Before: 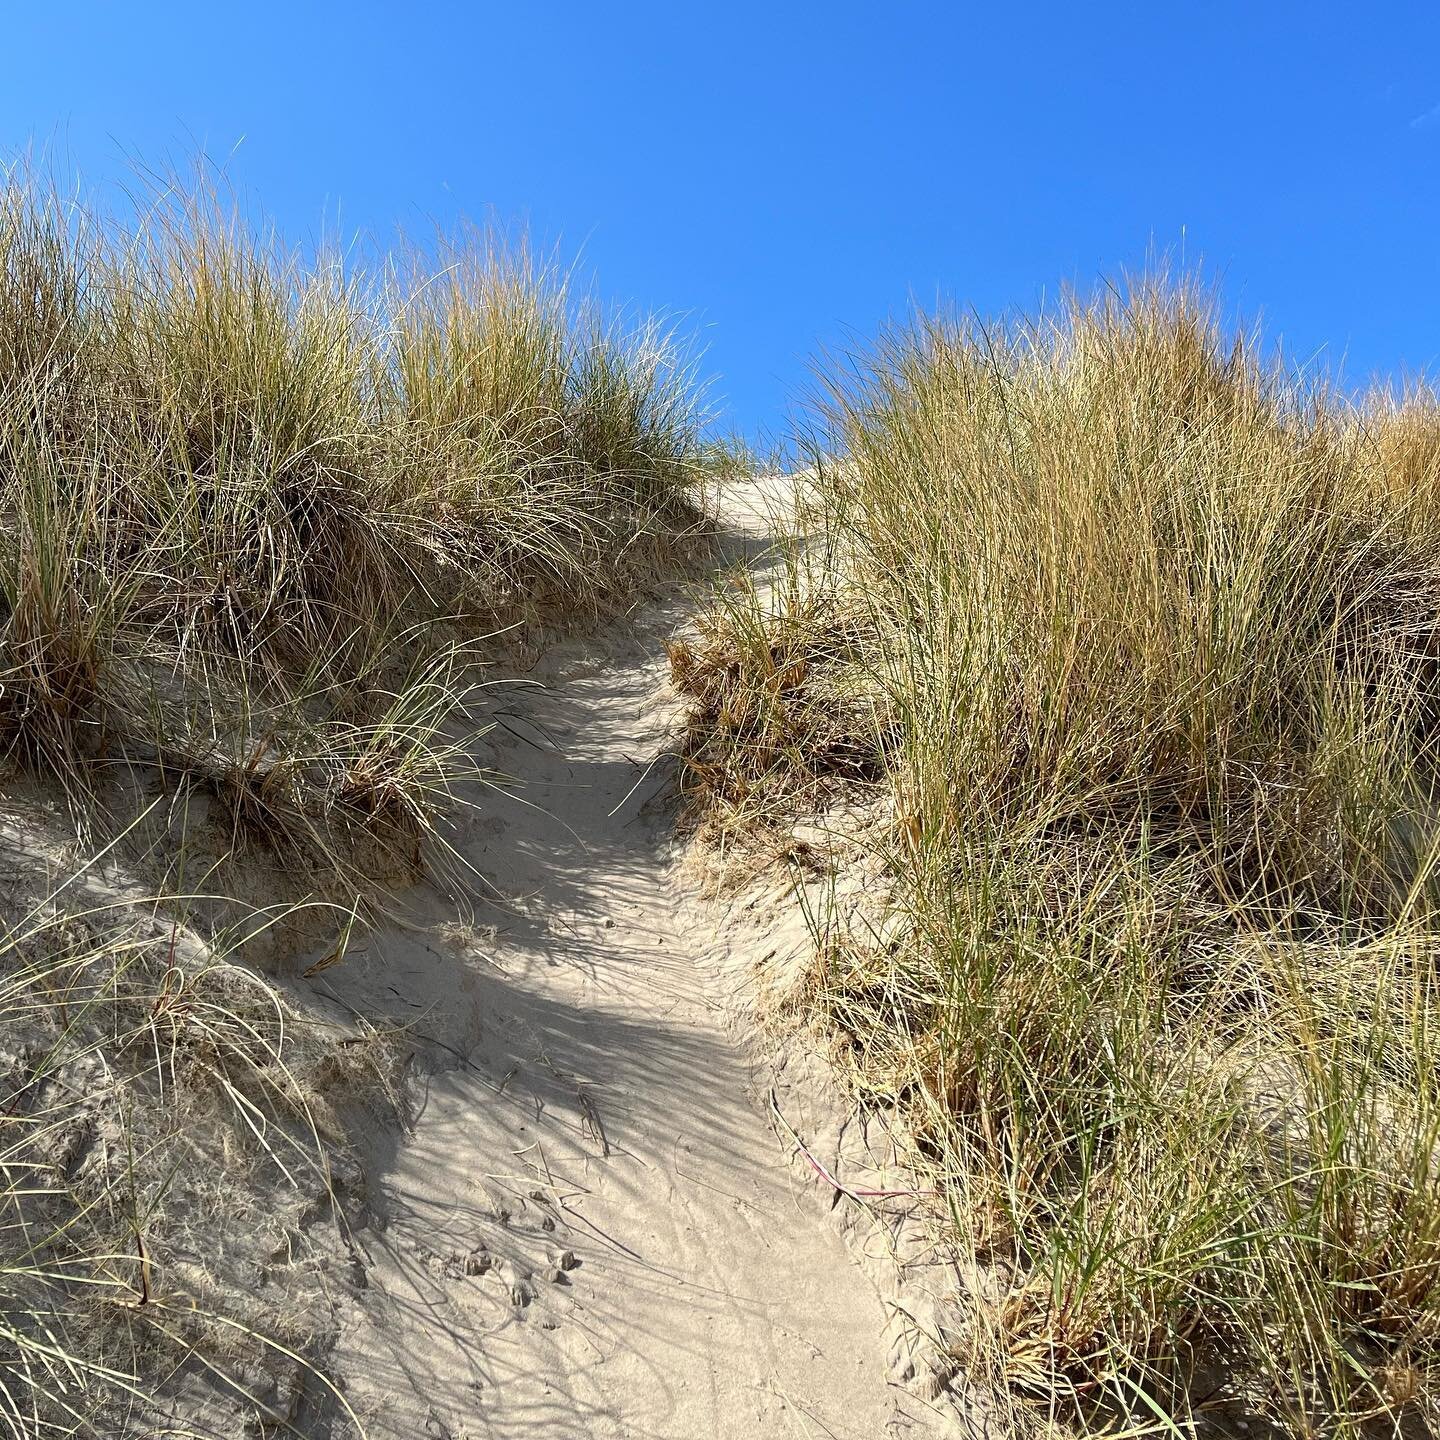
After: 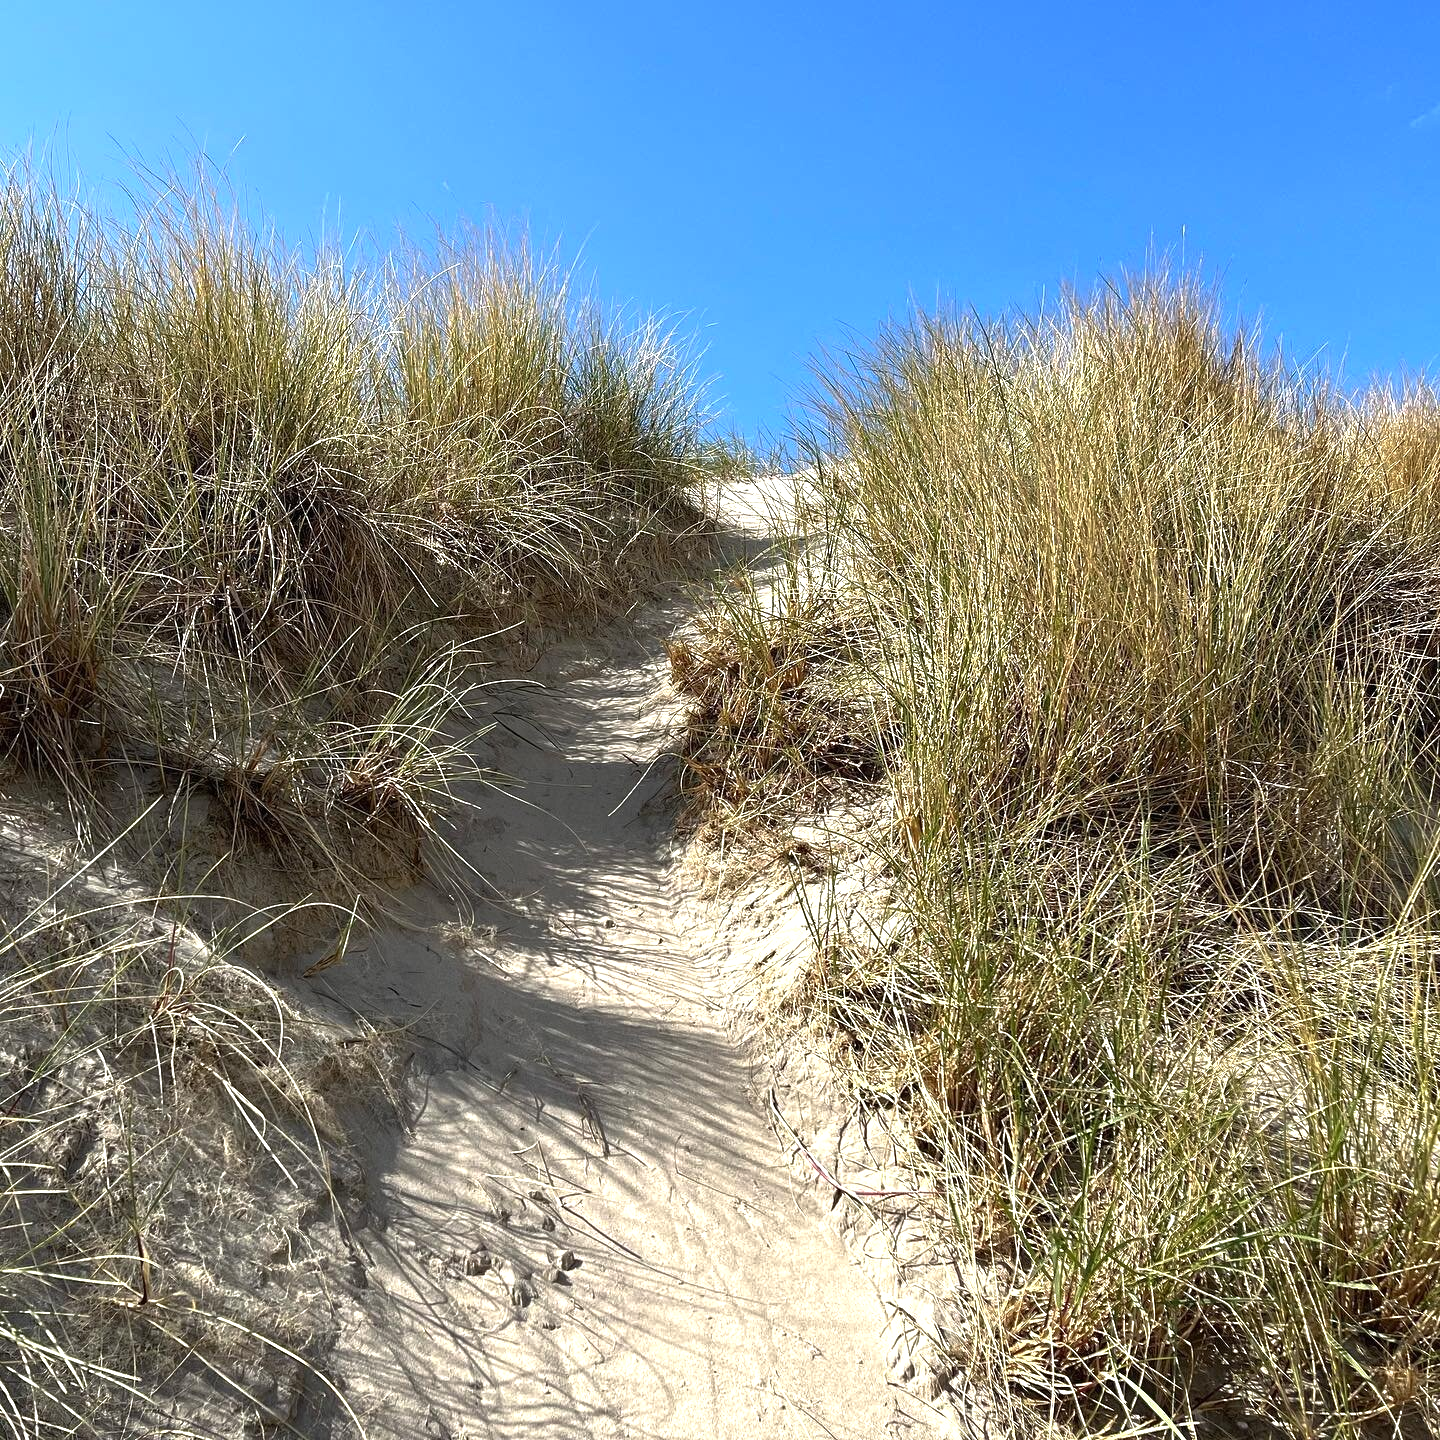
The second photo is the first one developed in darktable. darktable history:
tone equalizer: -8 EV 0 EV, -7 EV -0.001 EV, -6 EV 0.005 EV, -5 EV -0.06 EV, -4 EV -0.135 EV, -3 EV -0.138 EV, -2 EV 0.217 EV, -1 EV 0.701 EV, +0 EV 0.483 EV, edges refinement/feathering 500, mask exposure compensation -1.57 EV, preserve details no
